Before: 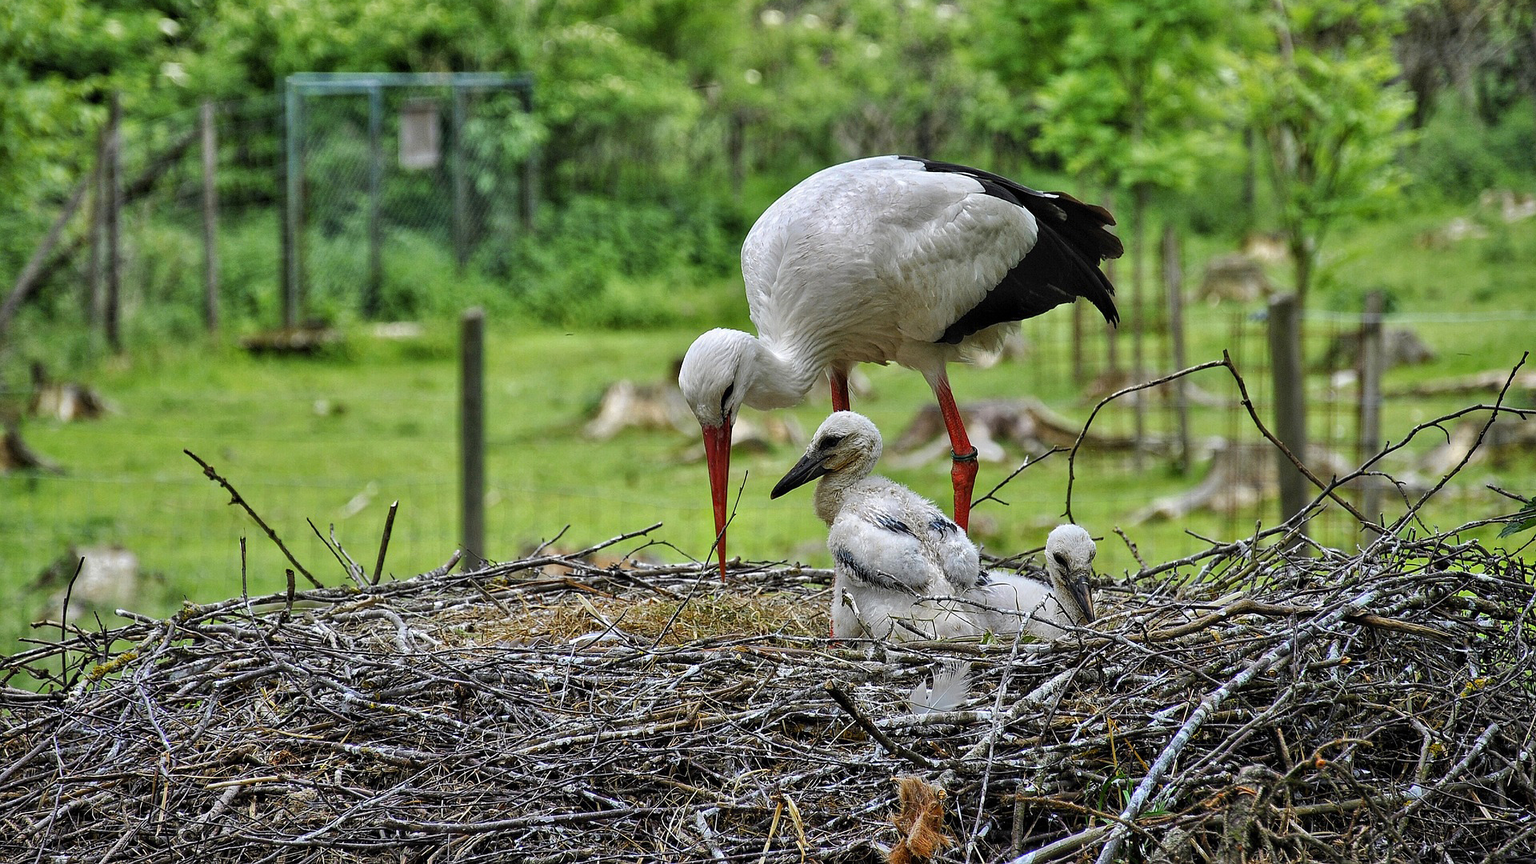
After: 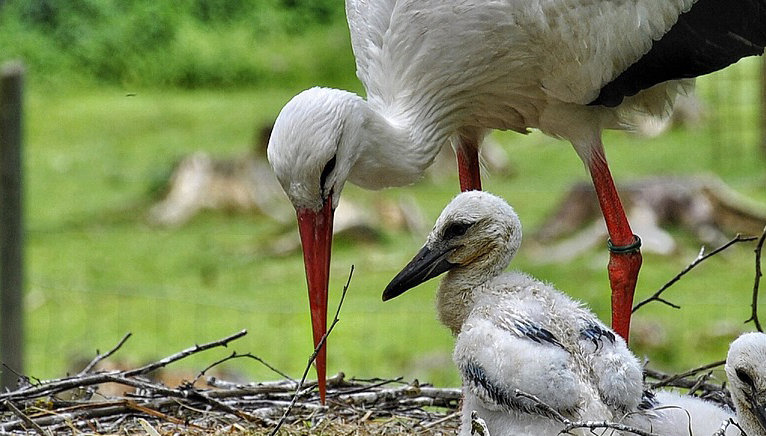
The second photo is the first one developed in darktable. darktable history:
color correction: highlights b* 0.01
crop: left 30.286%, top 29.908%, right 29.778%, bottom 29.706%
